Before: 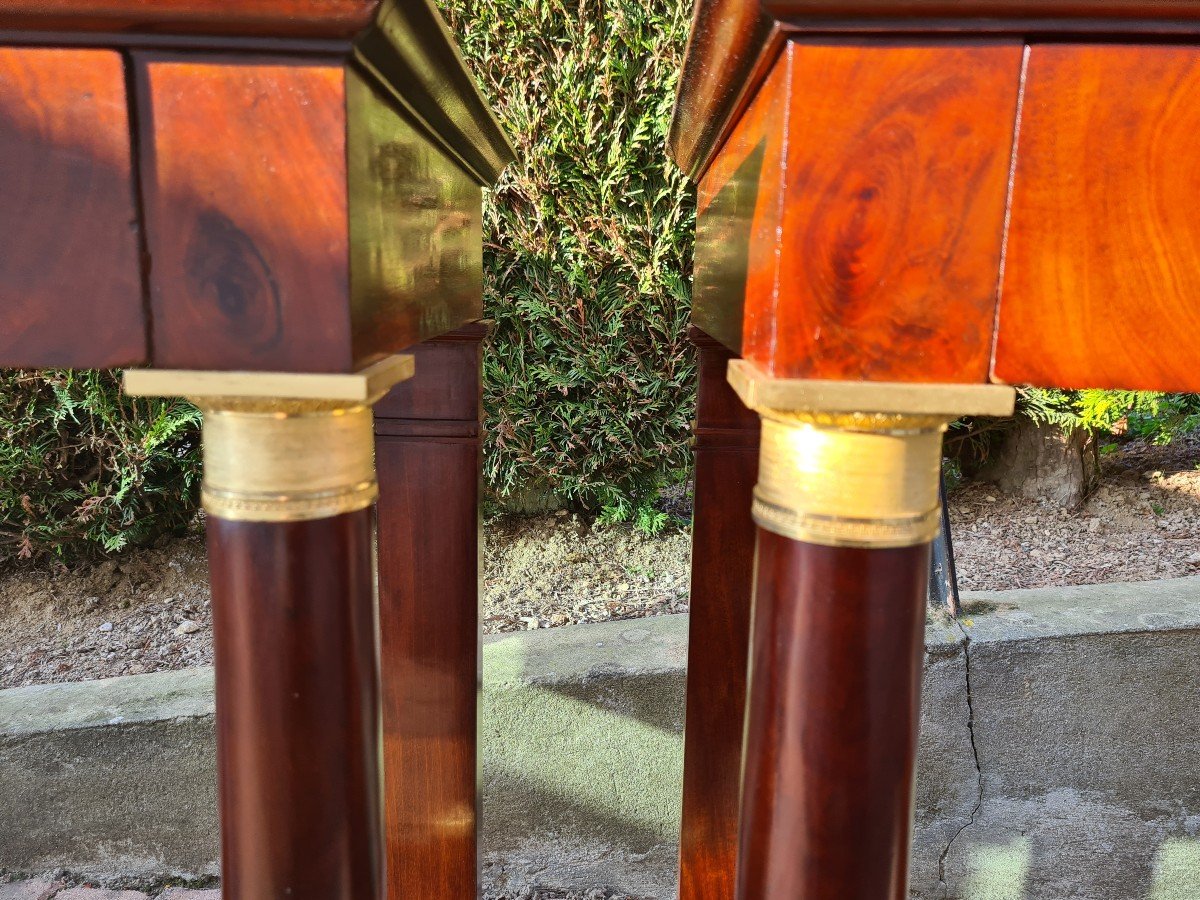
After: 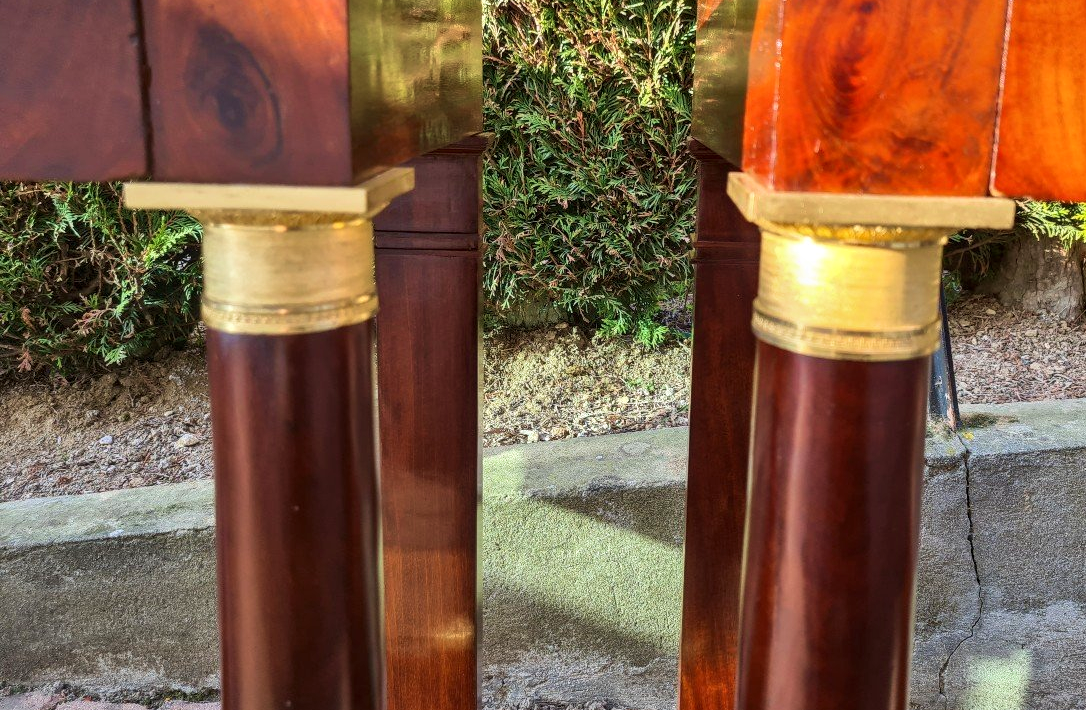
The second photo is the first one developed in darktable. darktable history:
velvia: on, module defaults
crop: top 20.793%, right 9.433%, bottom 0.22%
local contrast: on, module defaults
